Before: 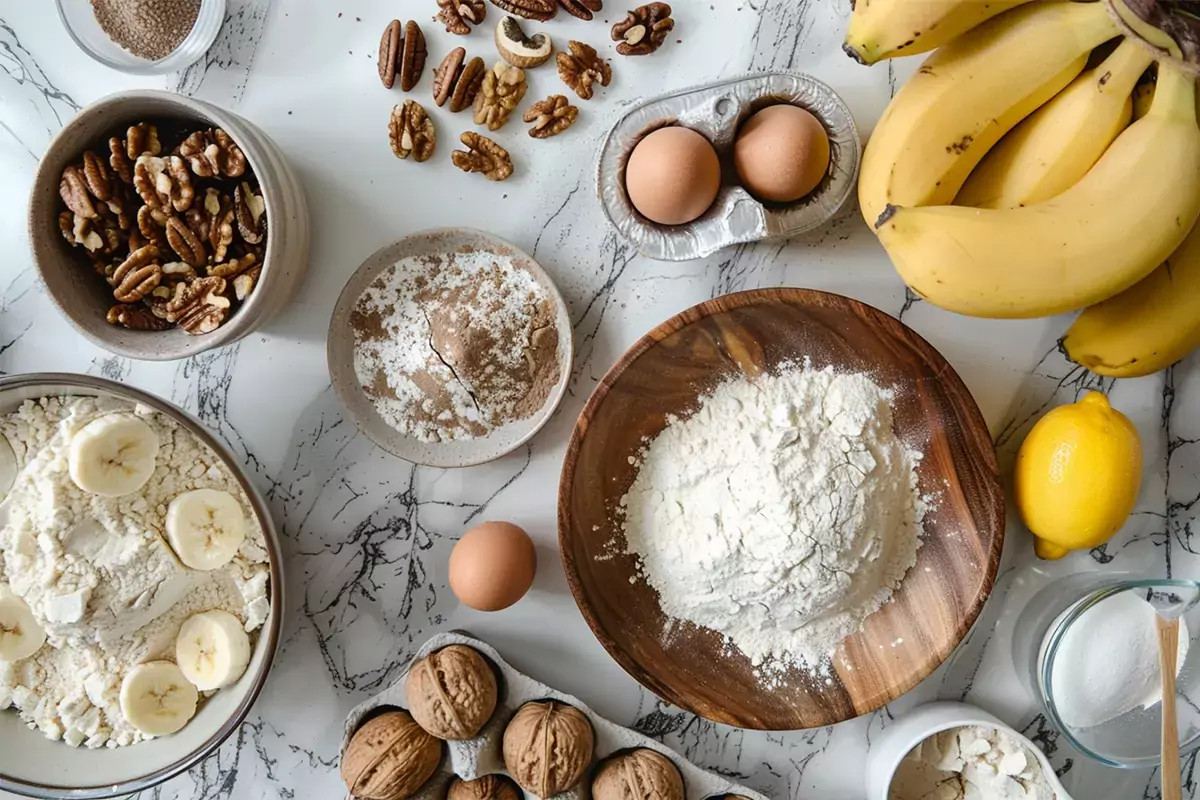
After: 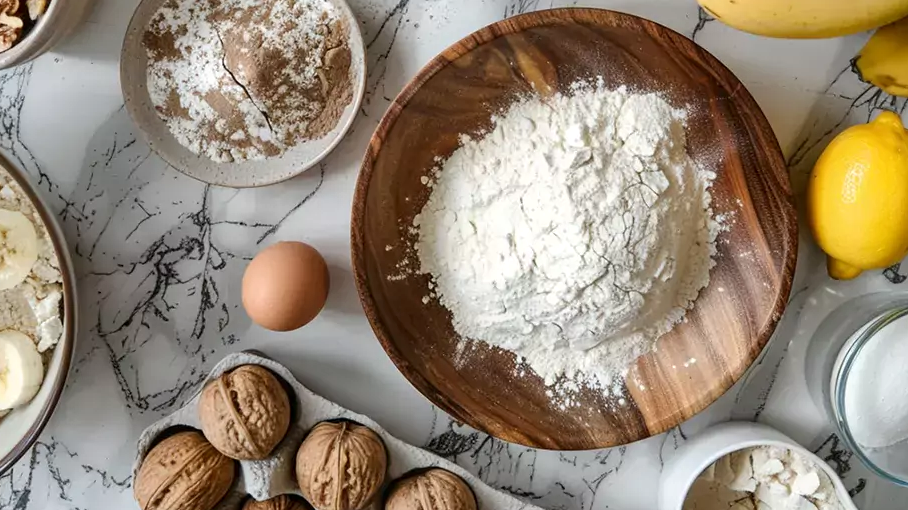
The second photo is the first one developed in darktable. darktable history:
local contrast: highlights 100%, shadows 100%, detail 120%, midtone range 0.2
crop and rotate: left 17.299%, top 35.115%, right 7.015%, bottom 1.024%
